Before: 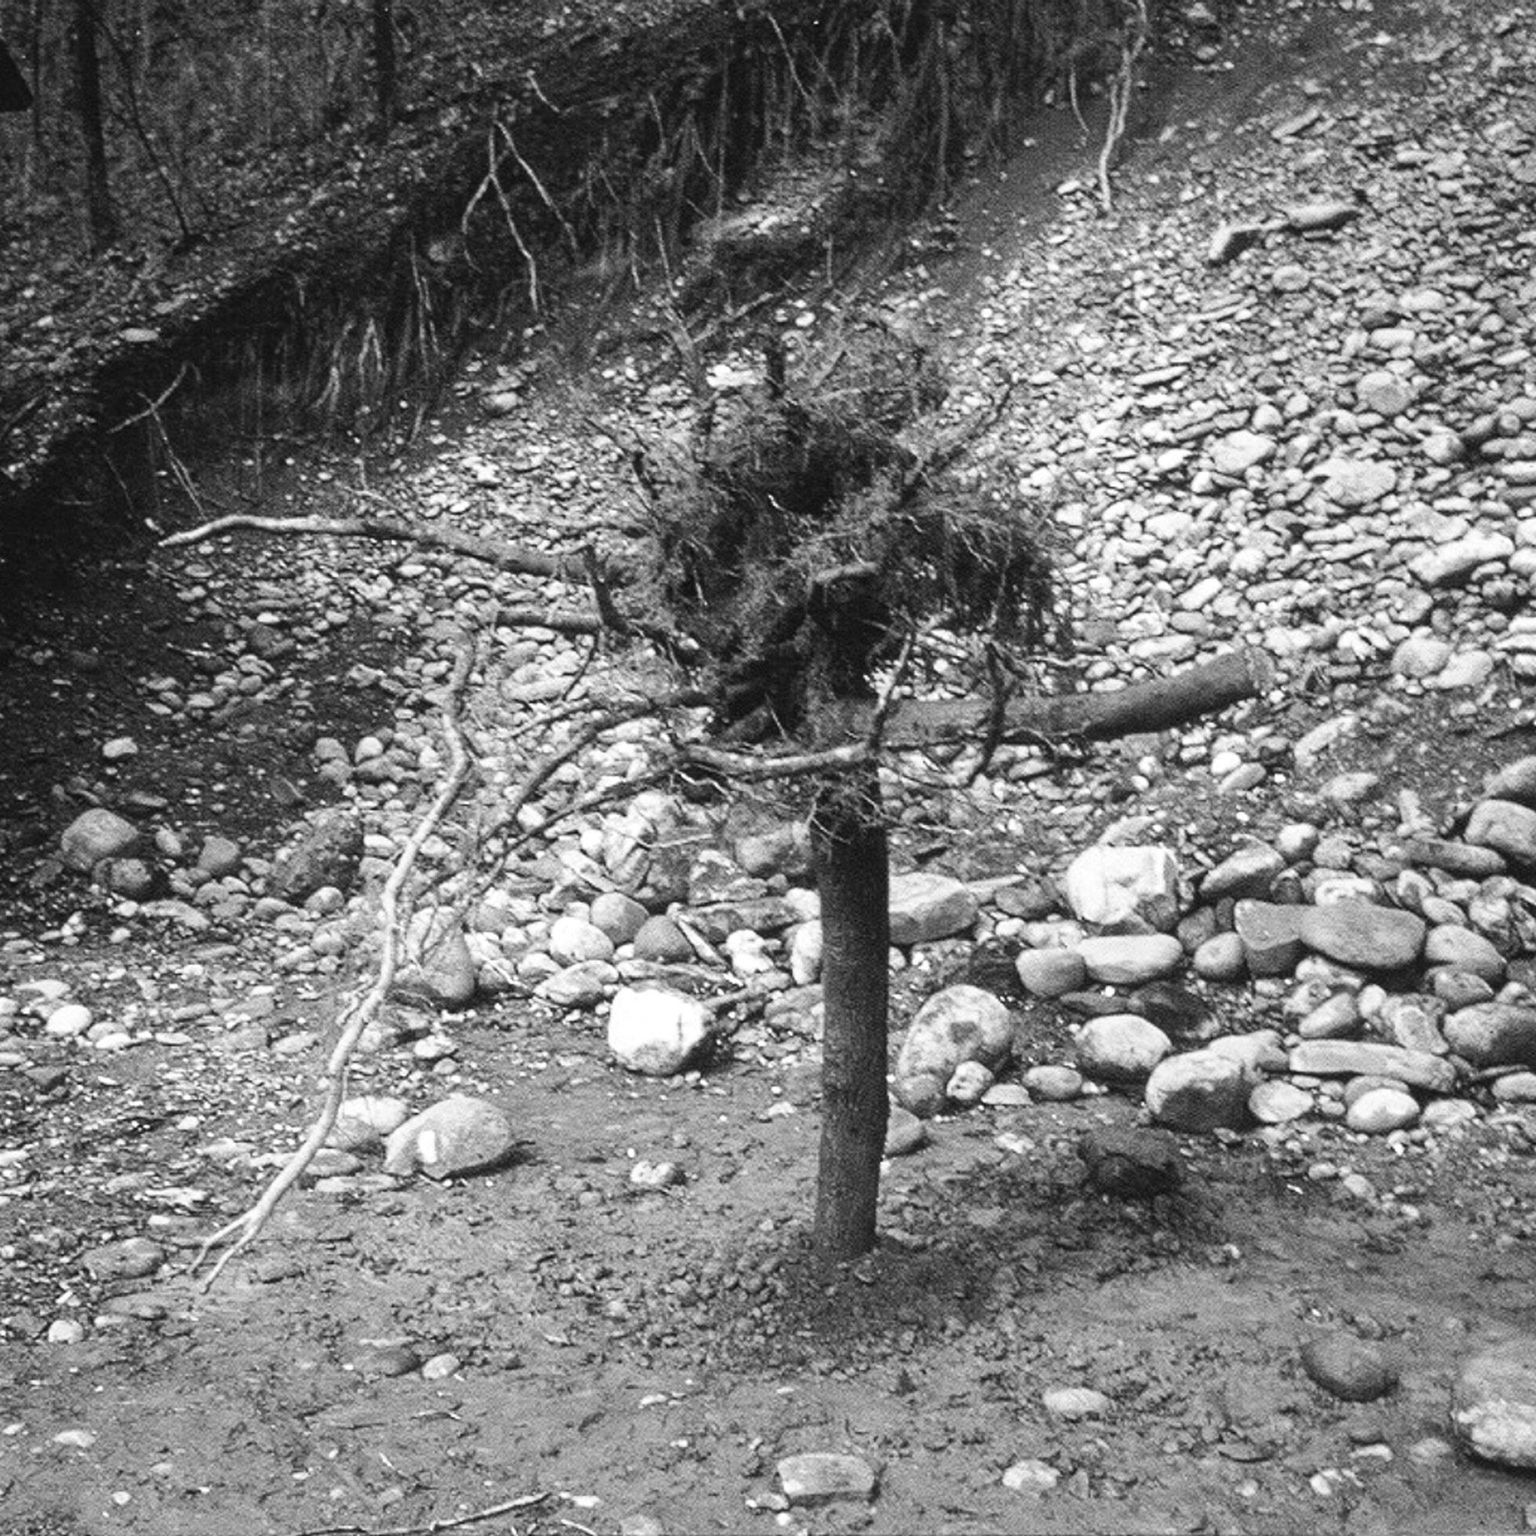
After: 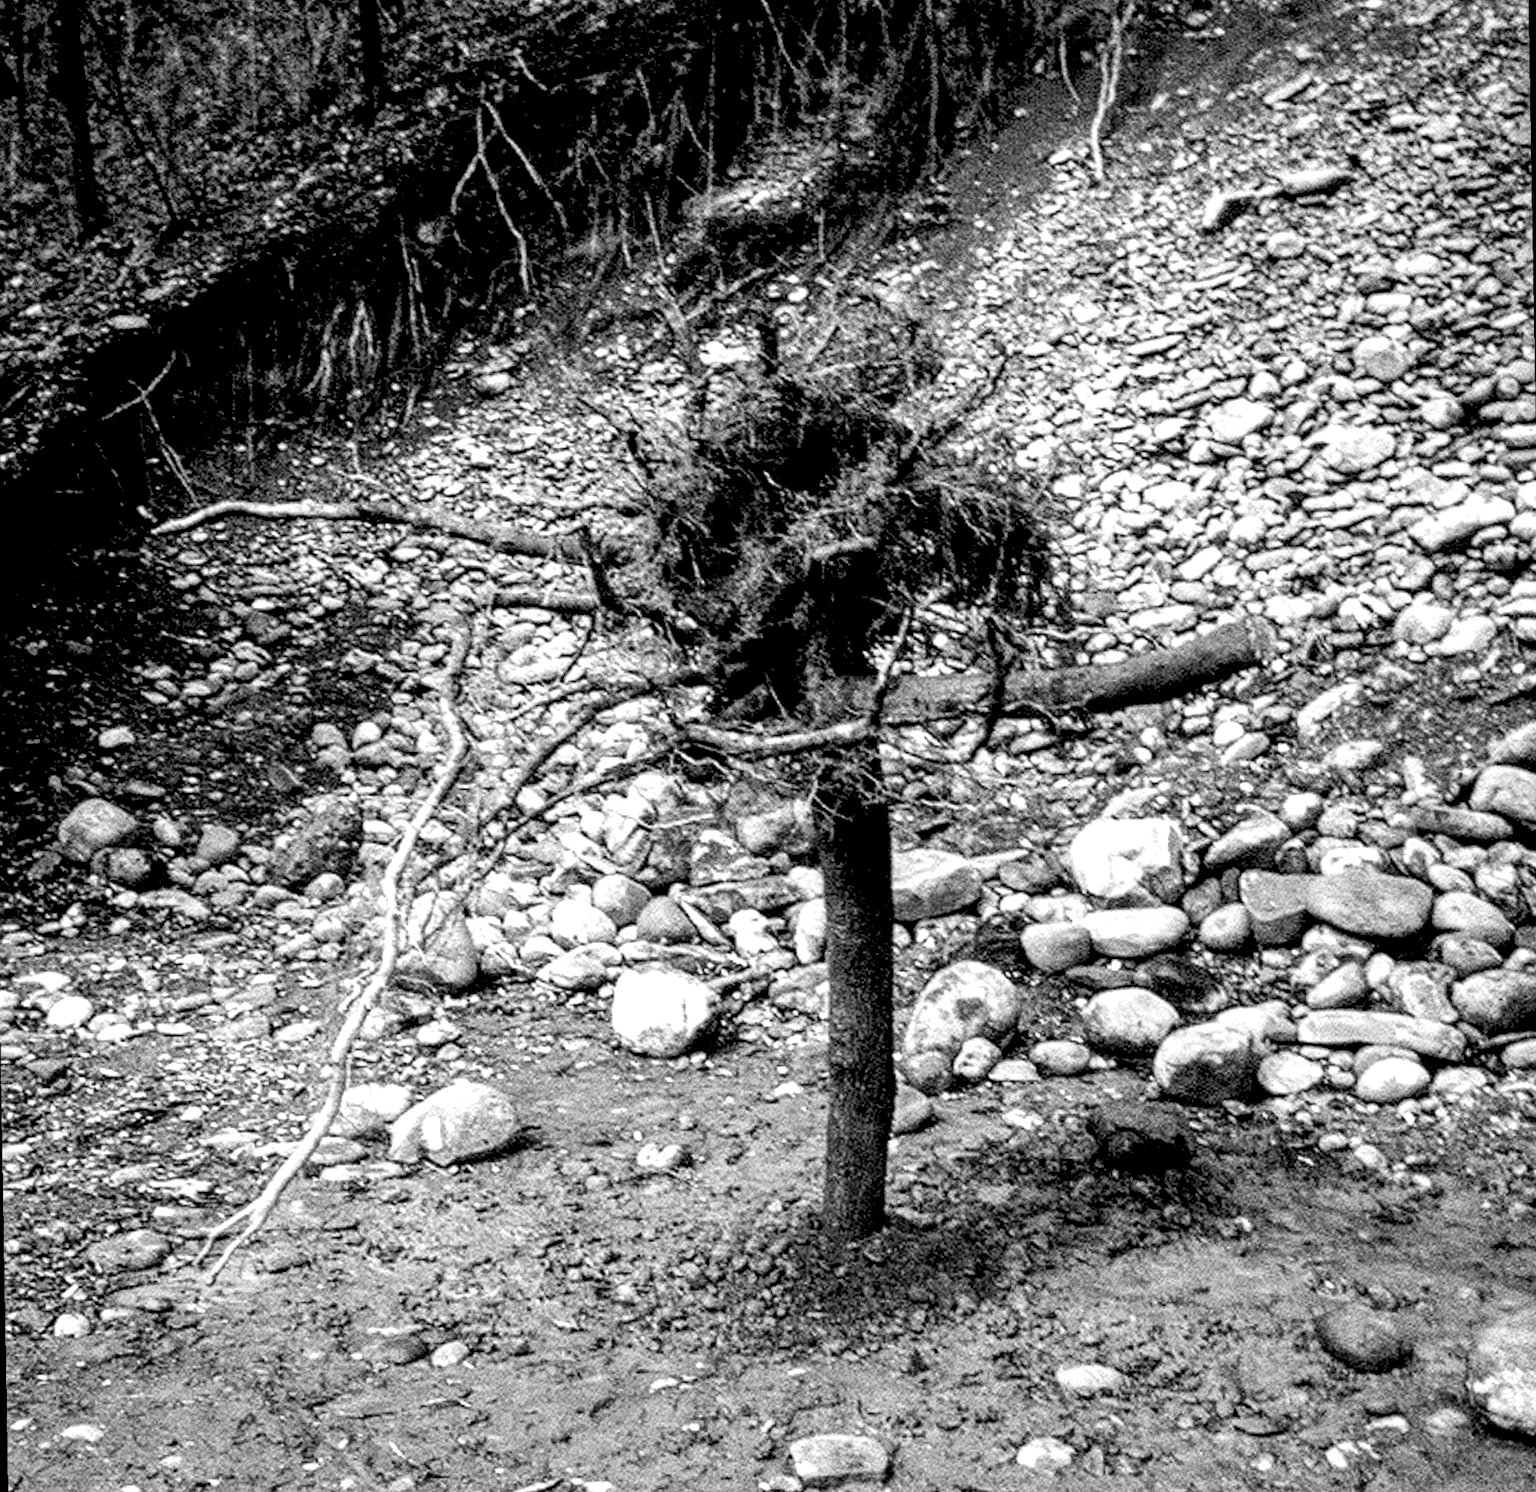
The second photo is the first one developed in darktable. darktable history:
rotate and perspective: rotation -1°, crop left 0.011, crop right 0.989, crop top 0.025, crop bottom 0.975
grain: coarseness 0.09 ISO, strength 40%
rgb levels: levels [[0.029, 0.461, 0.922], [0, 0.5, 1], [0, 0.5, 1]]
local contrast: detail 160%
